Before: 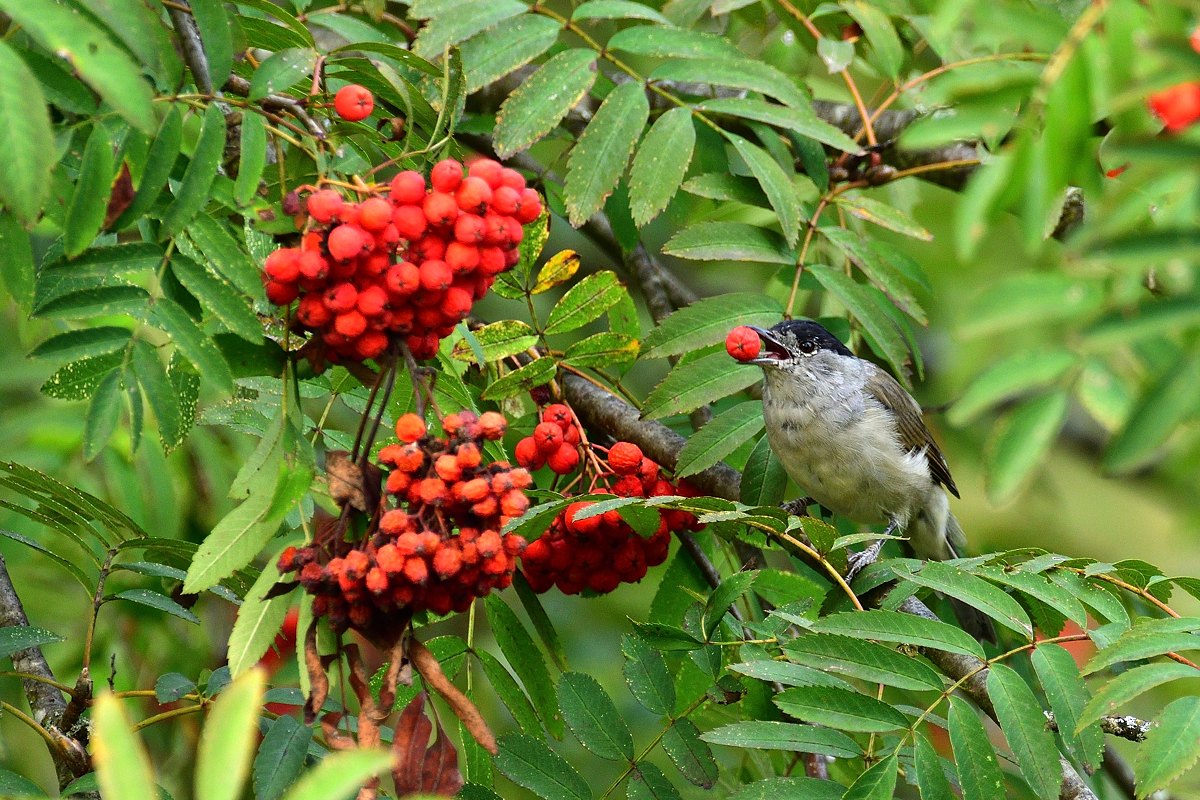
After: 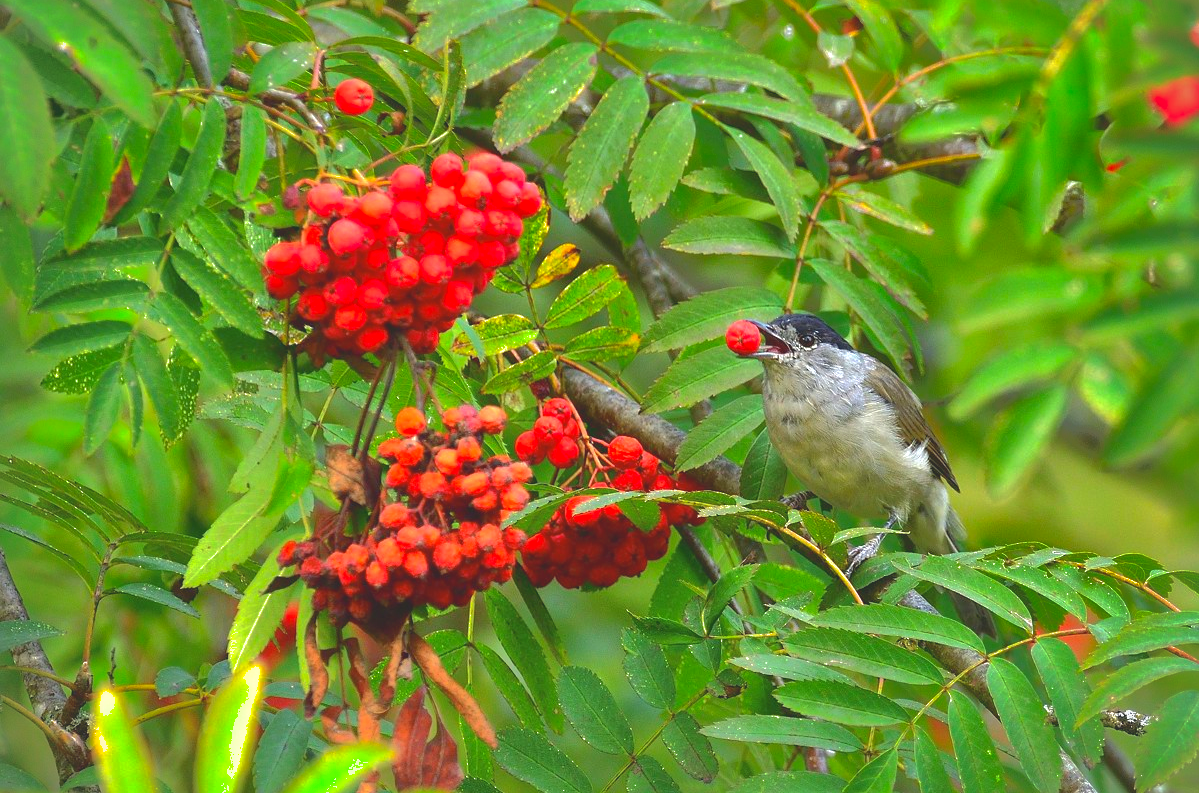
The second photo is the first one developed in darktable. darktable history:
exposure: black level correction 0, exposure 1 EV, compensate highlight preservation false
contrast brightness saturation: contrast -0.275
vignetting: fall-off start 91.51%, brightness -0.291
crop: top 0.797%, right 0.008%
shadows and highlights: shadows 38.76, highlights -74.3
